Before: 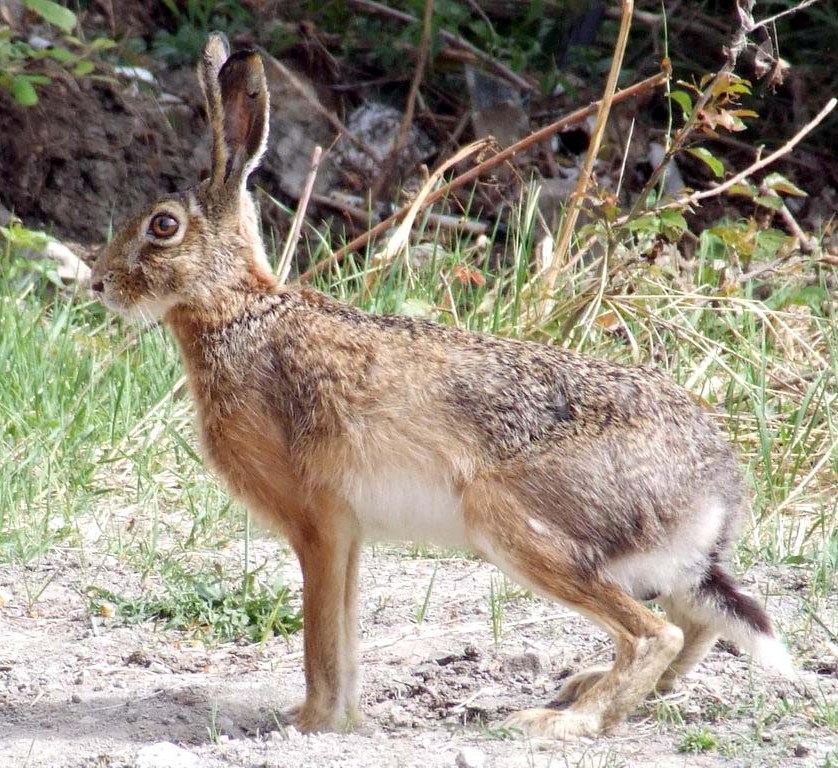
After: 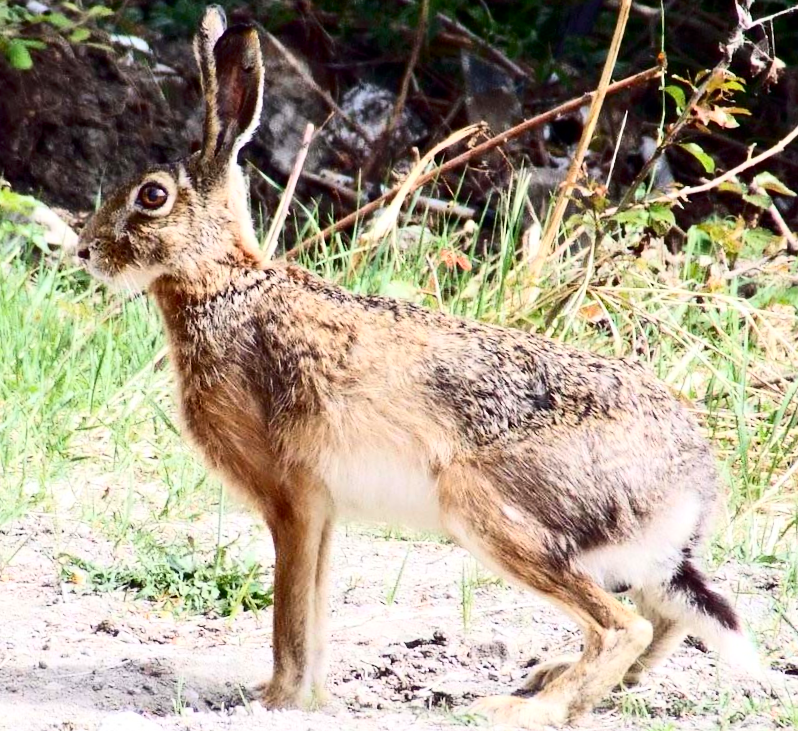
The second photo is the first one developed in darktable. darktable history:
crop and rotate: angle -2.68°
contrast brightness saturation: contrast 0.4, brightness 0.044, saturation 0.252
